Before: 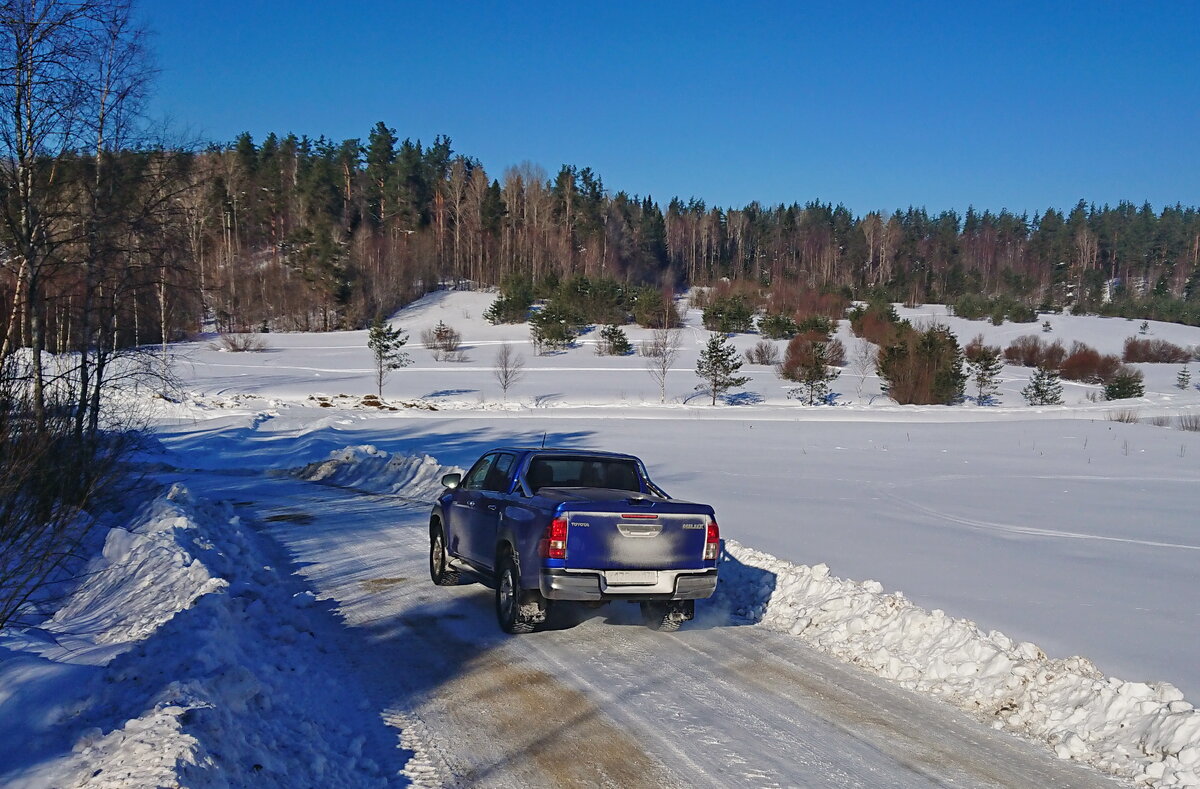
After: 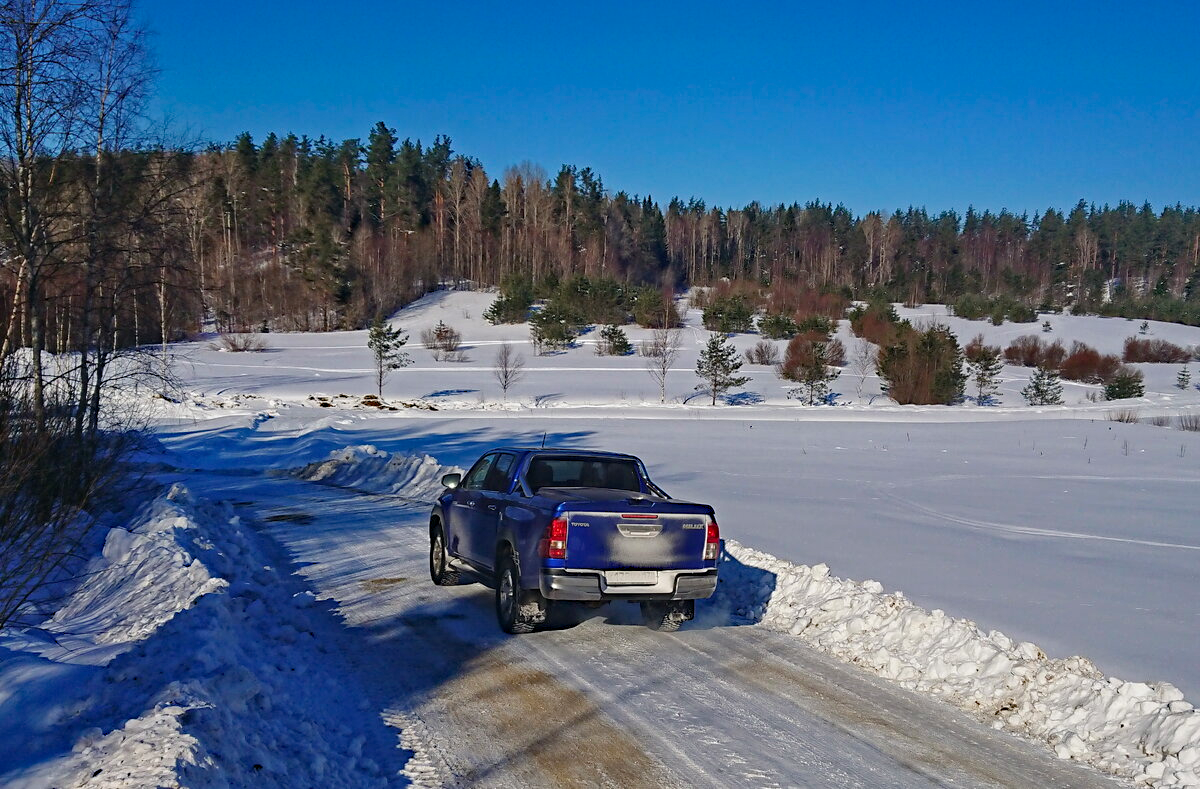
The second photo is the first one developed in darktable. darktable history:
levels: black 3.89%
haze removal: strength 0.282, distance 0.254, adaptive false
